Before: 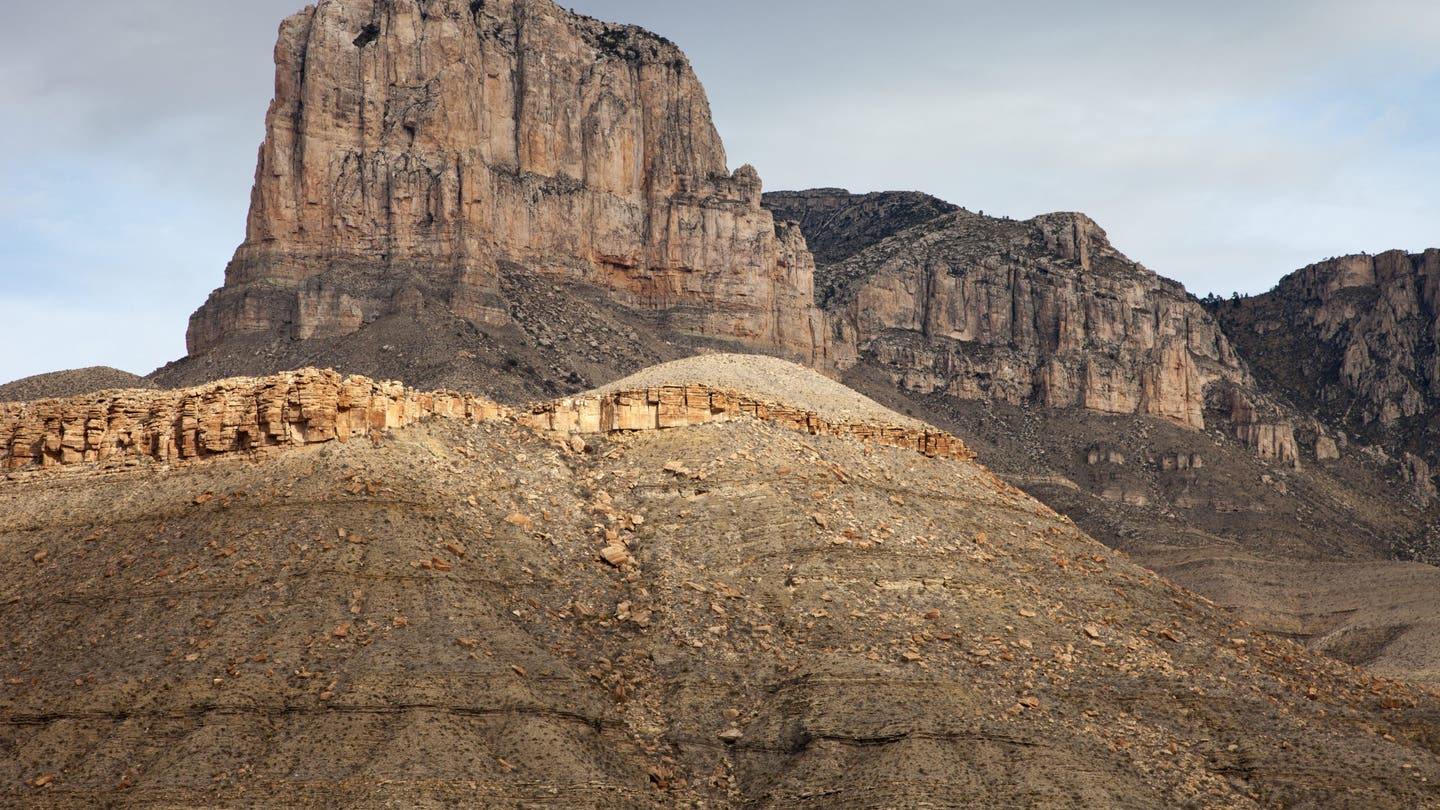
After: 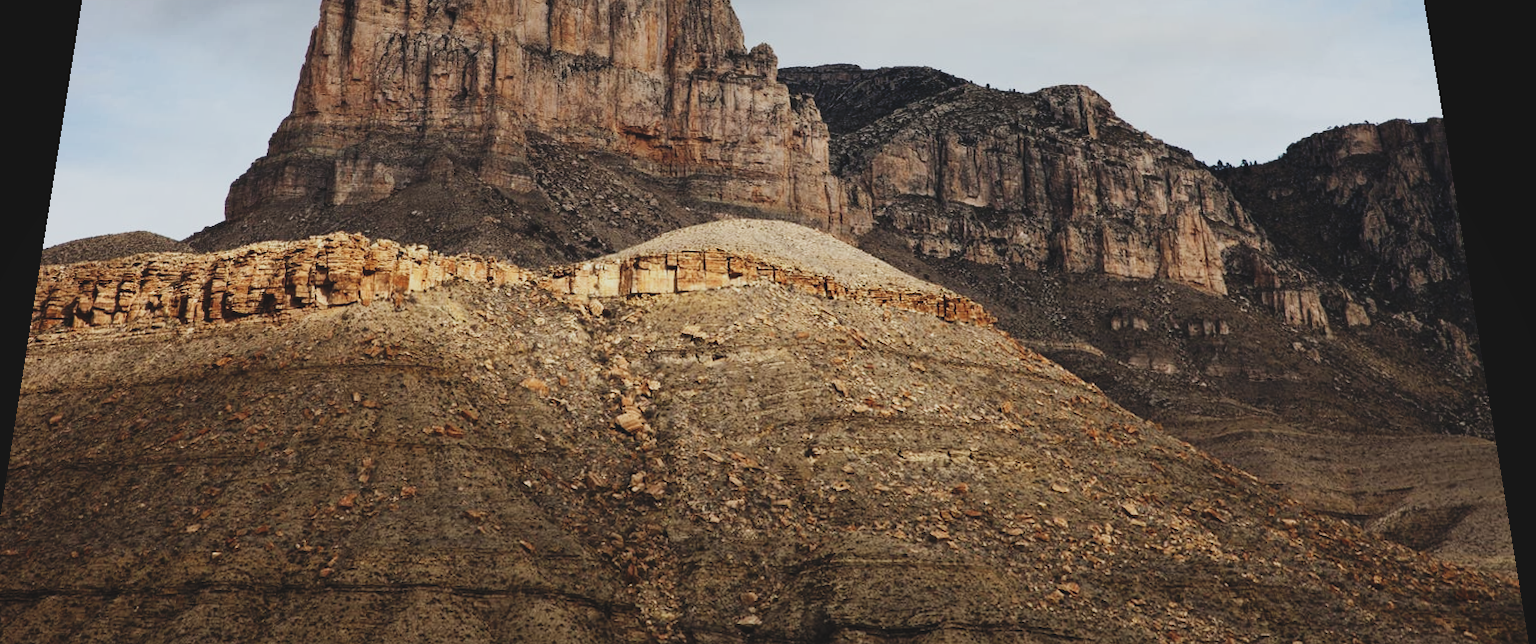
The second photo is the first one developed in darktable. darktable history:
crop and rotate: left 1.814%, top 12.818%, right 0.25%, bottom 9.225%
sigmoid: contrast 1.69, skew -0.23, preserve hue 0%, red attenuation 0.1, red rotation 0.035, green attenuation 0.1, green rotation -0.017, blue attenuation 0.15, blue rotation -0.052, base primaries Rec2020
rgb curve: curves: ch0 [(0, 0.186) (0.314, 0.284) (0.775, 0.708) (1, 1)], compensate middle gray true, preserve colors none
rotate and perspective: rotation 0.128°, lens shift (vertical) -0.181, lens shift (horizontal) -0.044, shear 0.001, automatic cropping off
local contrast: mode bilateral grid, contrast 100, coarseness 100, detail 94%, midtone range 0.2
